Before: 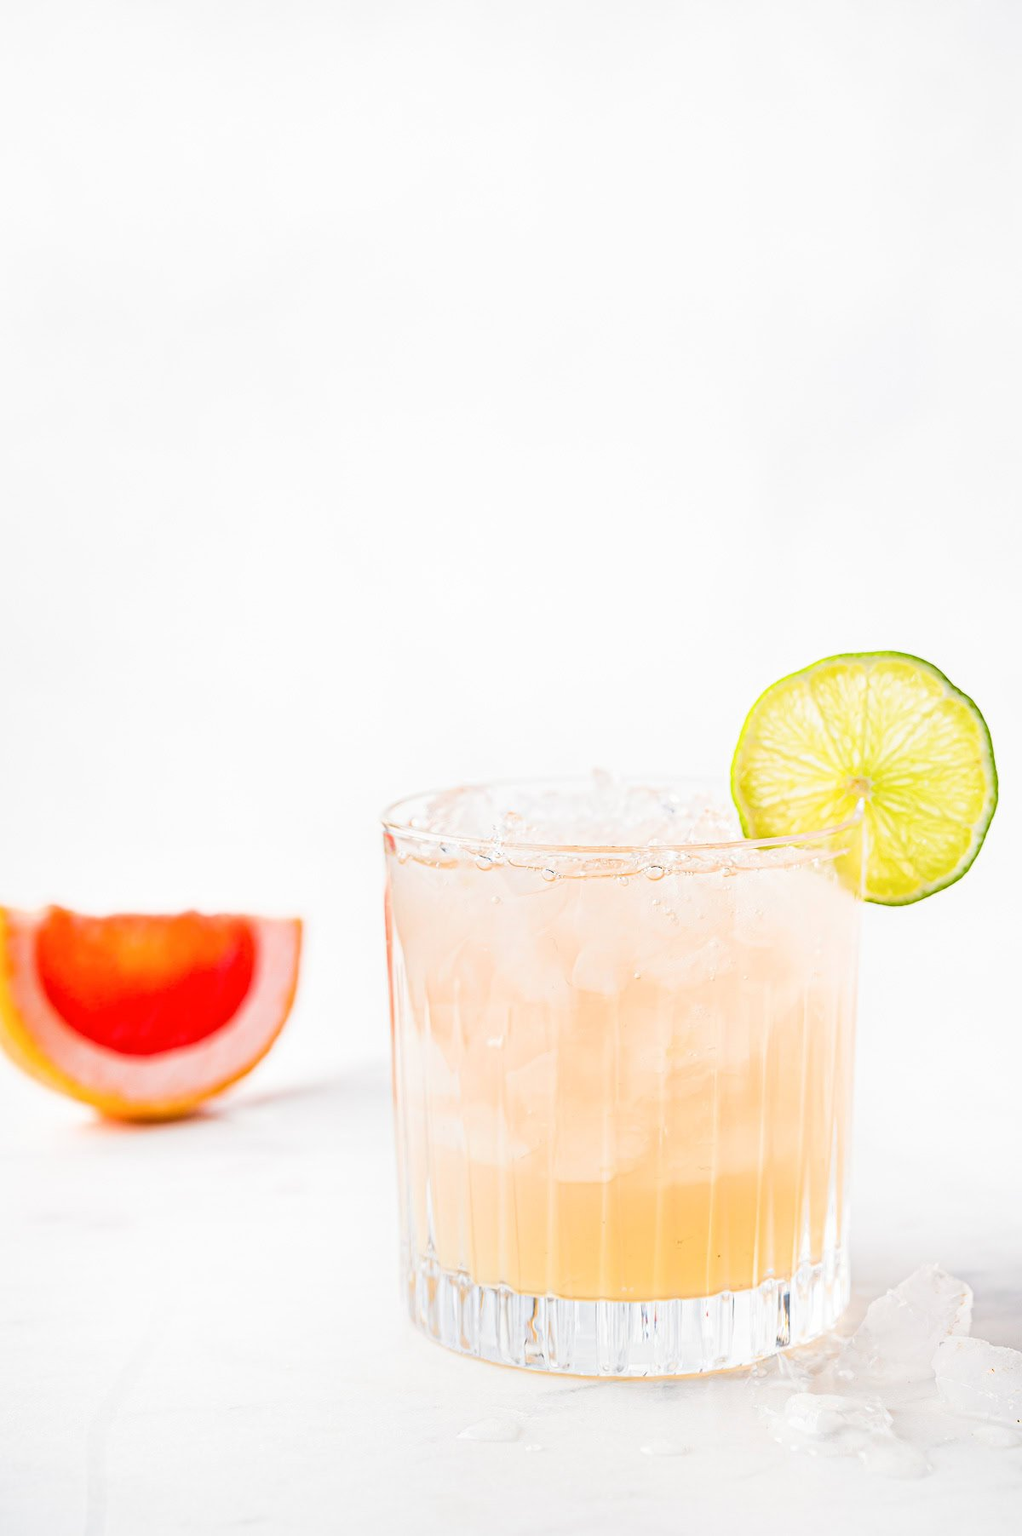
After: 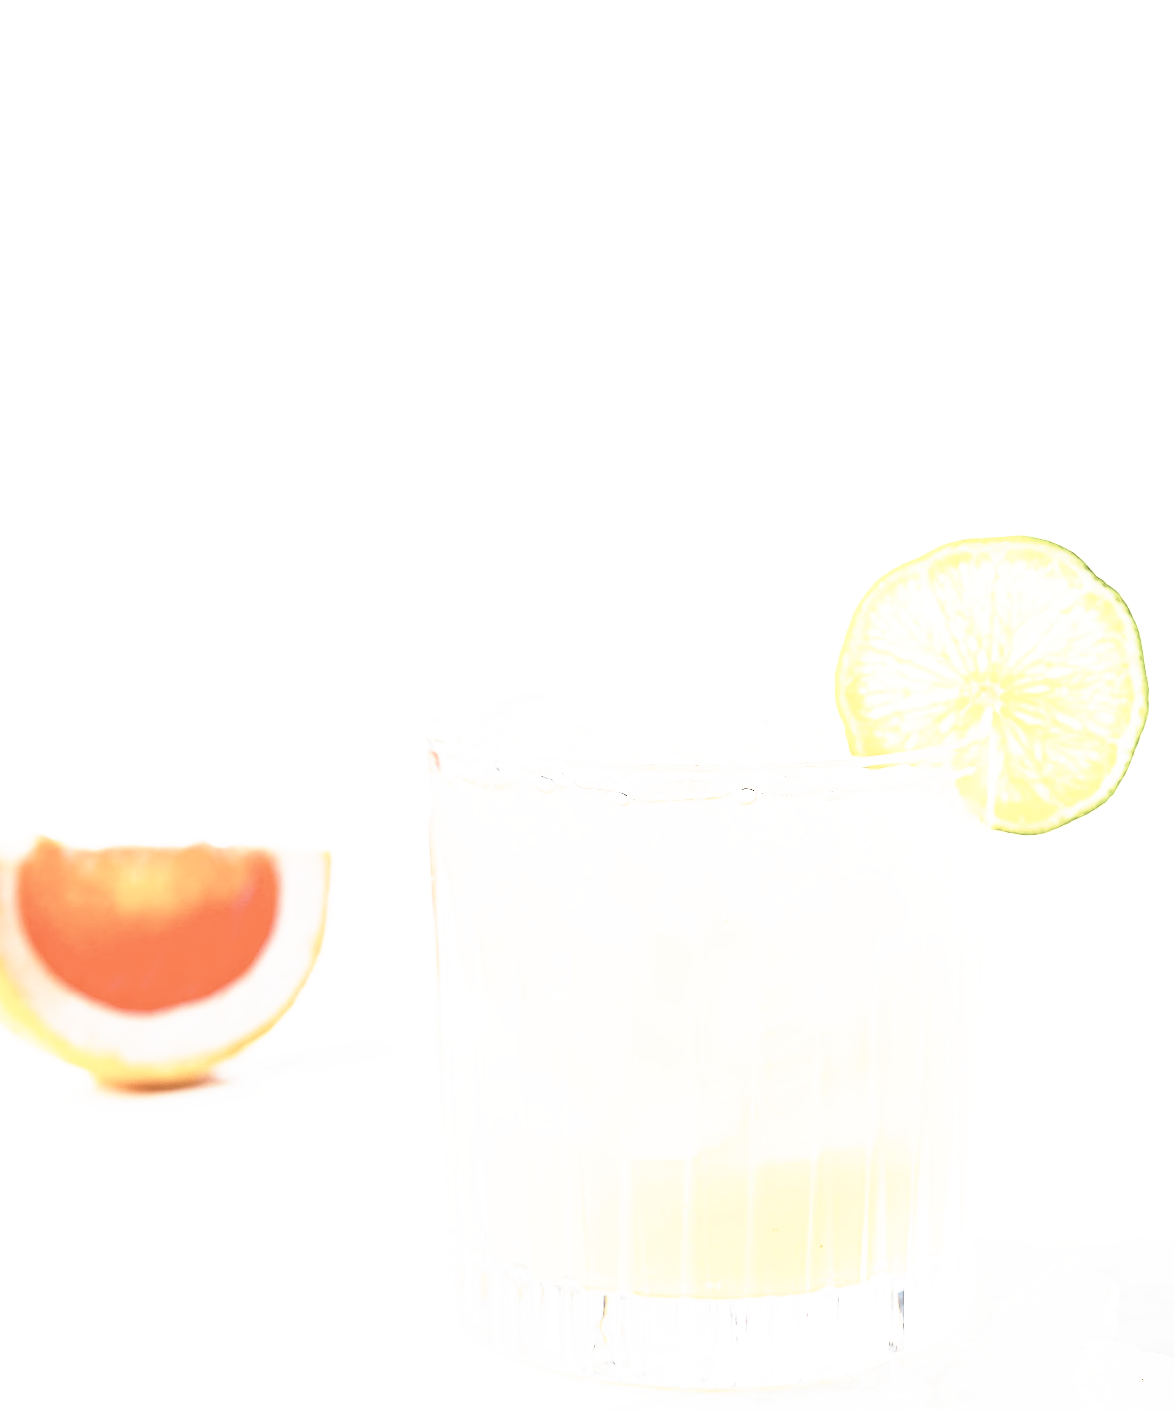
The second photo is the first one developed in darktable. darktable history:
base curve: curves: ch0 [(0, 0) (0.495, 0.917) (1, 1)], exposure shift 0.01, preserve colors none
exposure: black level correction 0.007, exposure 0.157 EV, compensate highlight preservation false
crop and rotate: left 1.956%, top 12.707%, right 0.132%, bottom 9.057%
color correction: highlights b* 0.028, saturation 0.52
